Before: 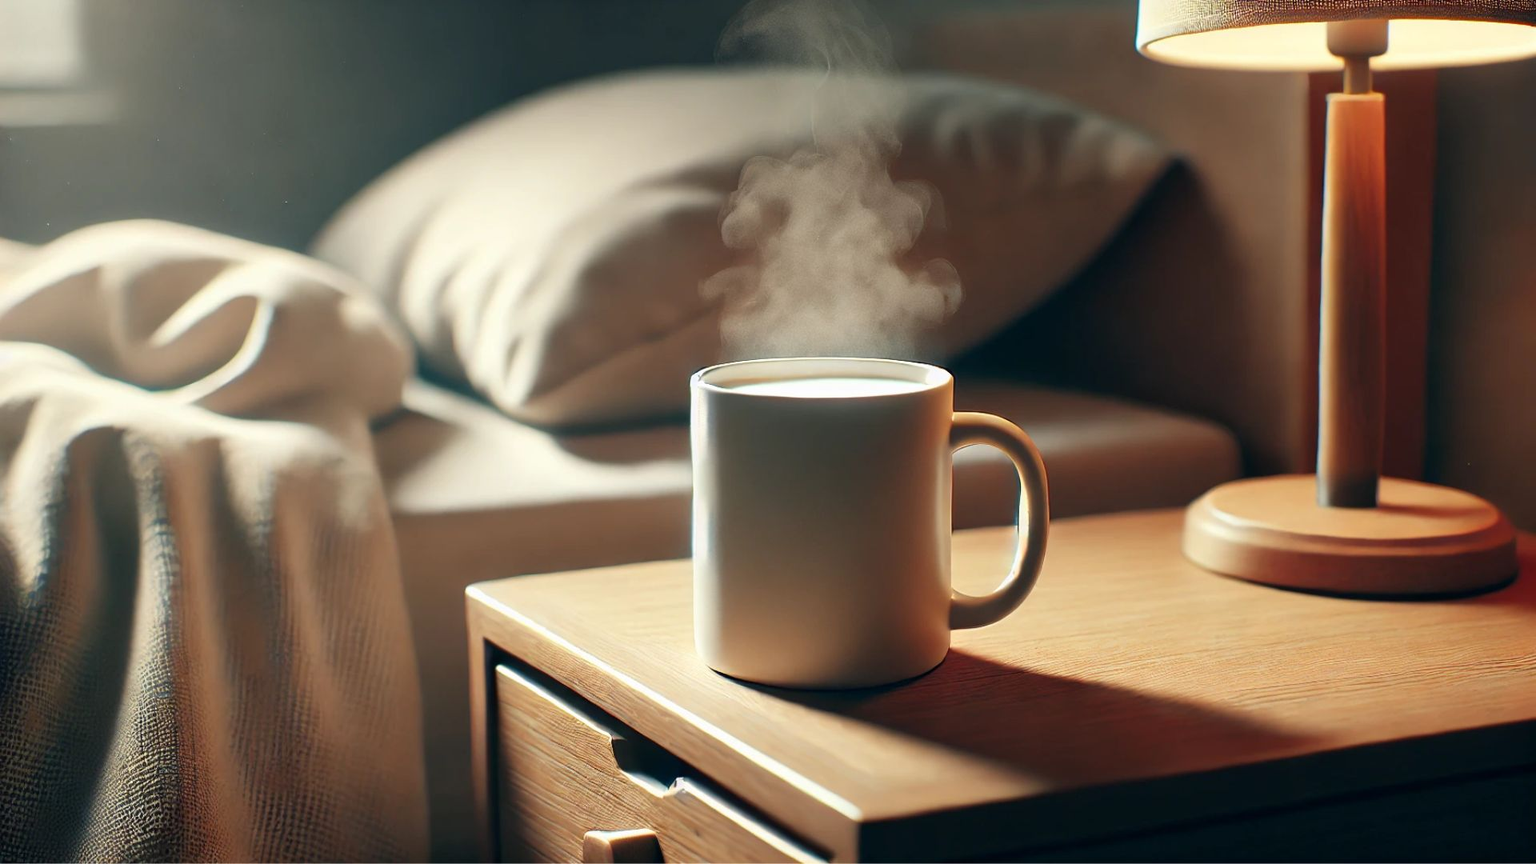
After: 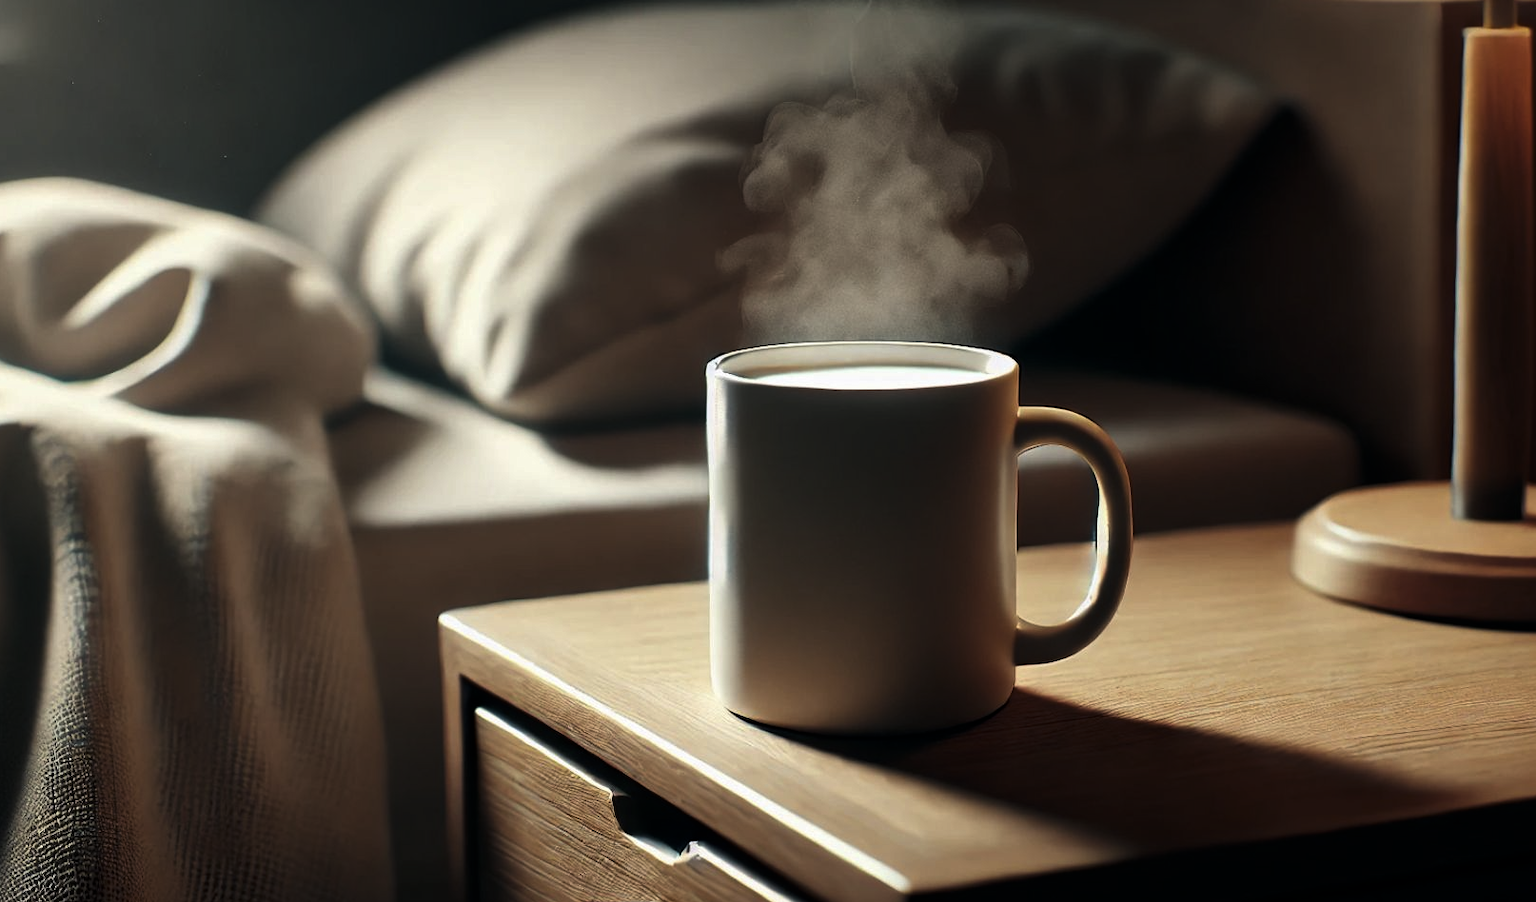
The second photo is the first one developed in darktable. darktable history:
crop: left 6.353%, top 8.224%, right 9.537%, bottom 3.991%
levels: levels [0, 0.618, 1]
